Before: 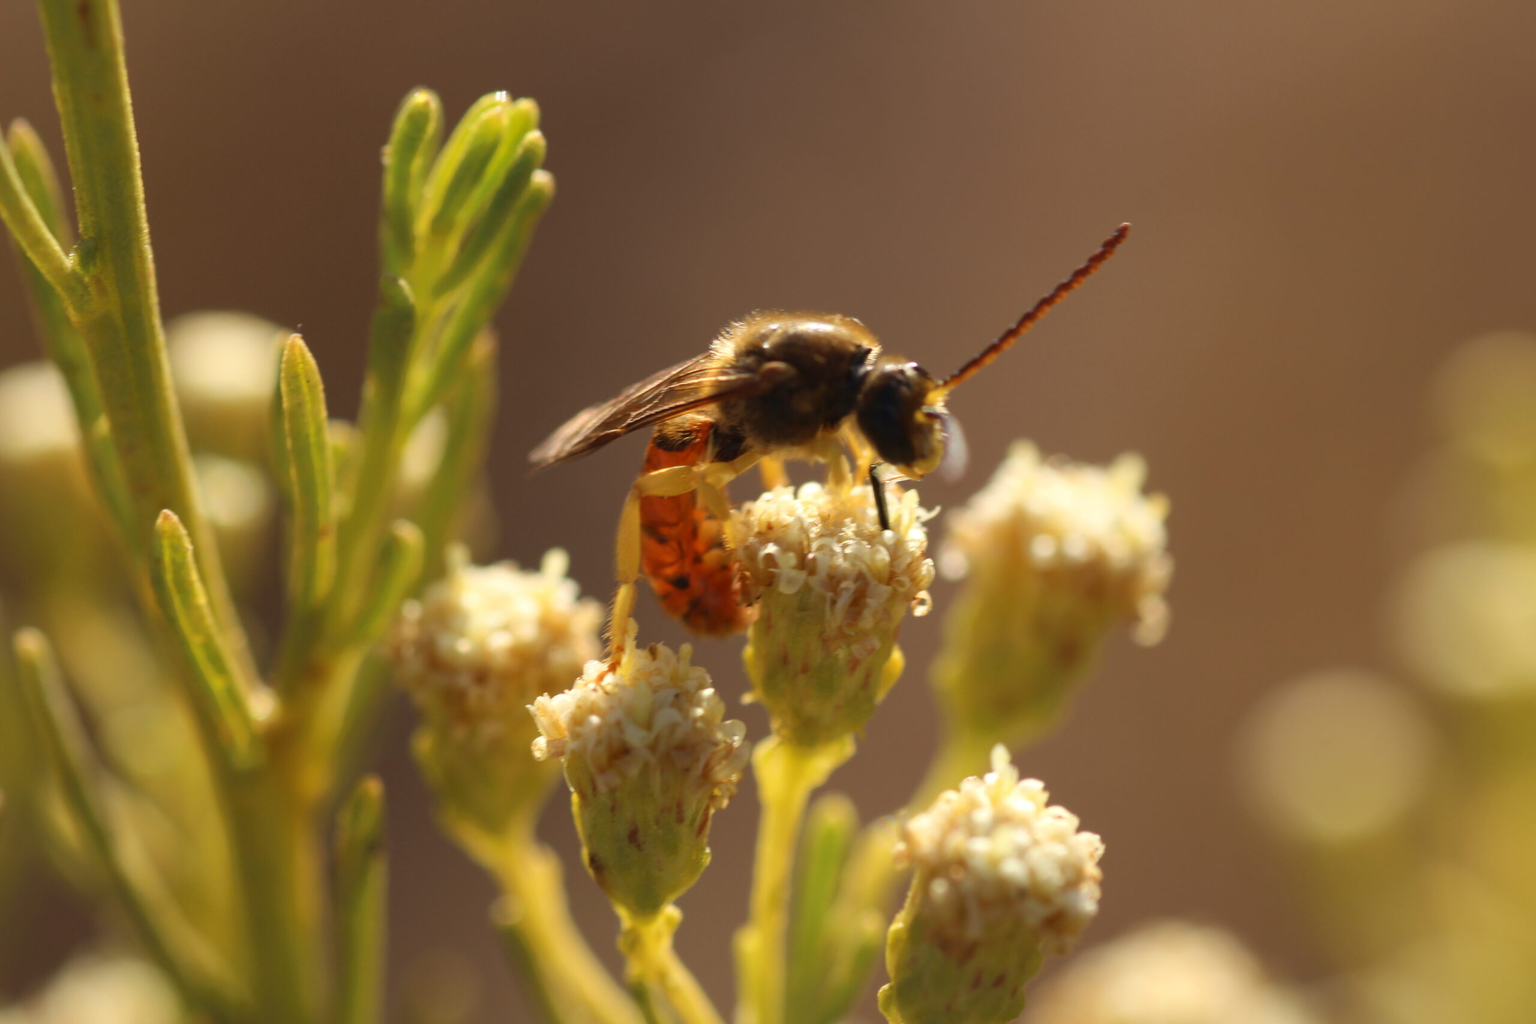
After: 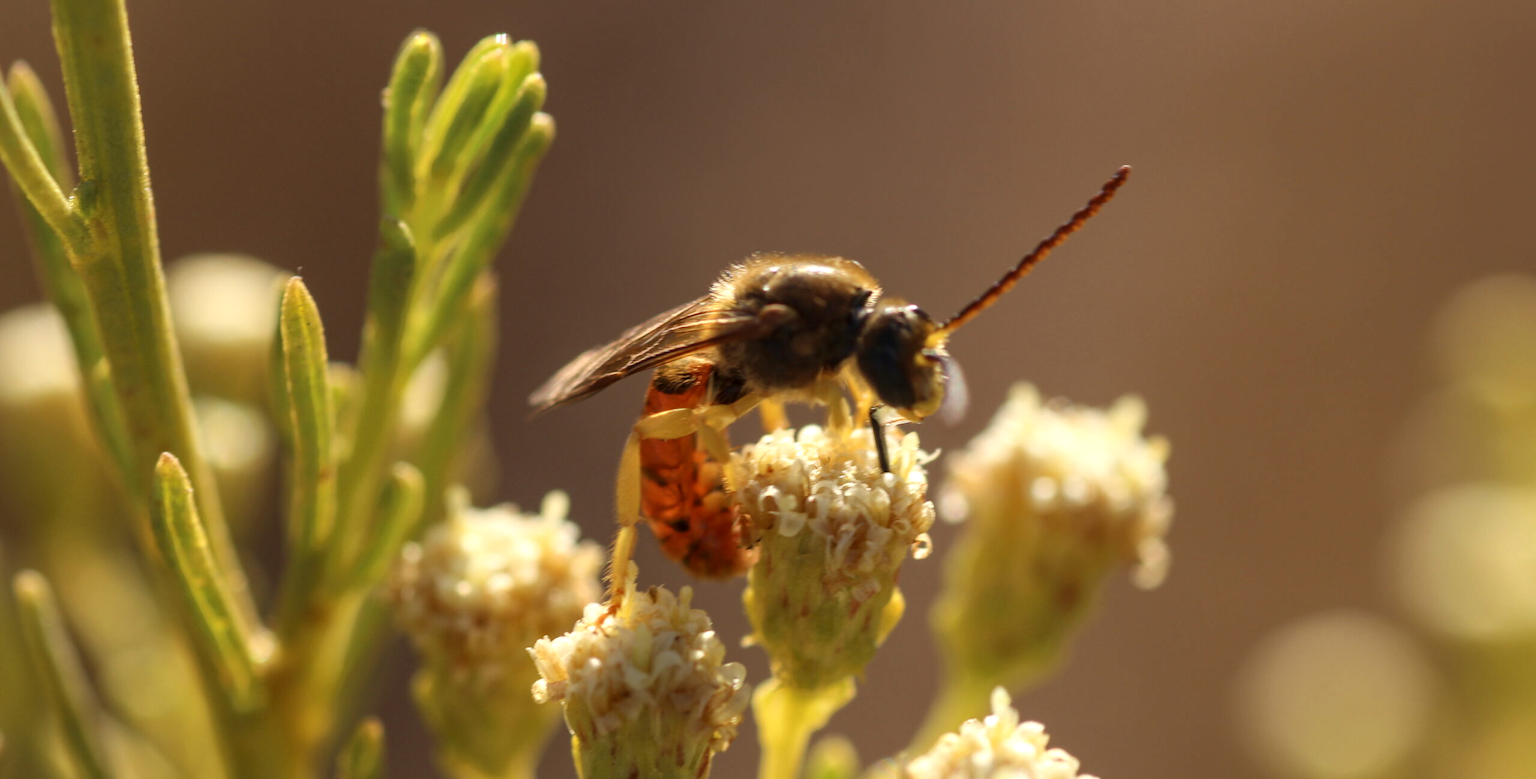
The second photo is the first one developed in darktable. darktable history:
crop: top 5.659%, bottom 18.196%
local contrast: on, module defaults
